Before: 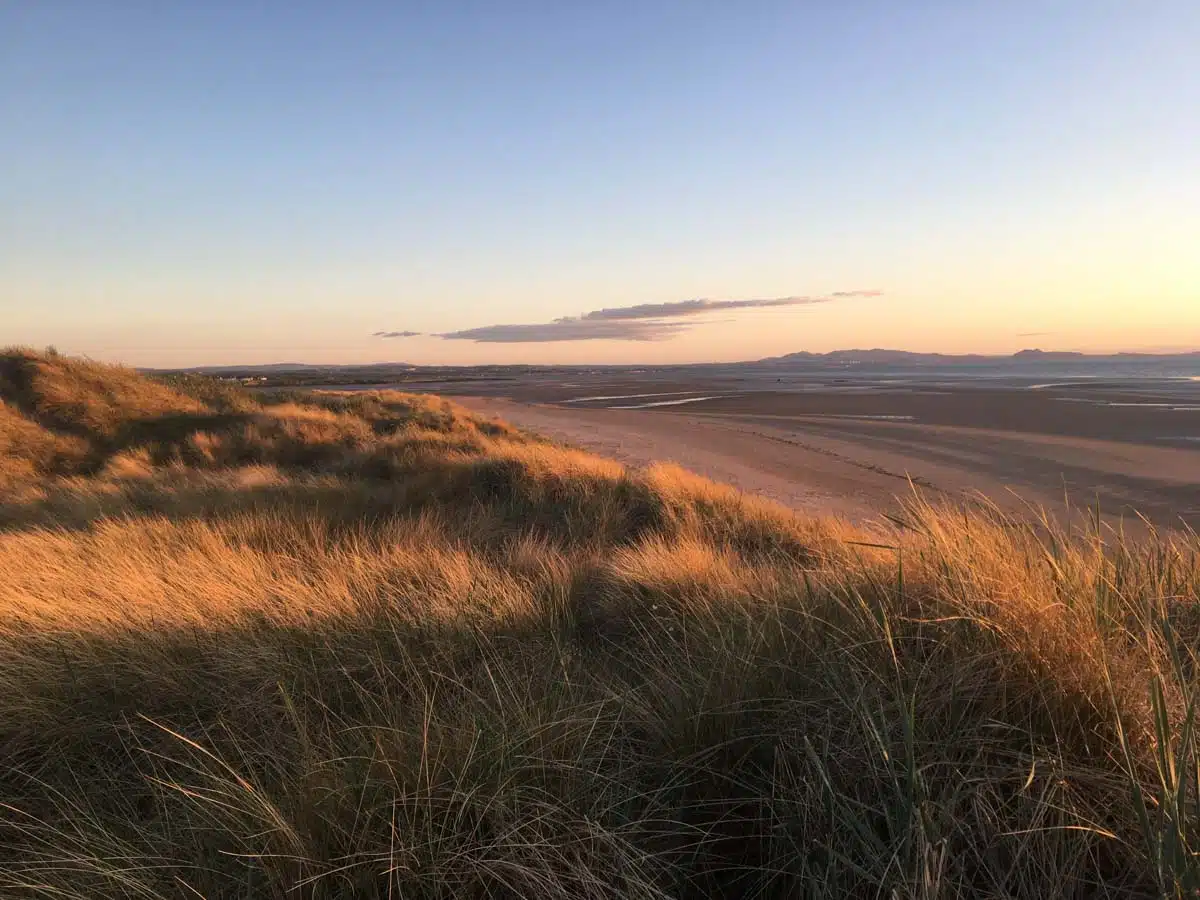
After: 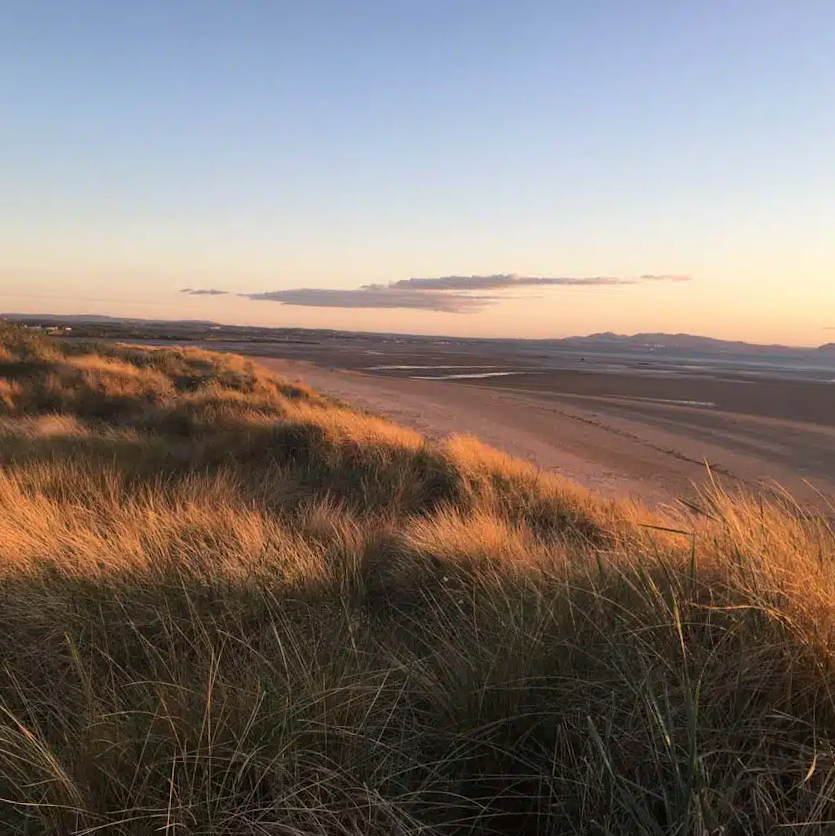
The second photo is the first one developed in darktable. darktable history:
crop and rotate: angle -3.25°, left 14.224%, top 0.045%, right 10.985%, bottom 0.084%
